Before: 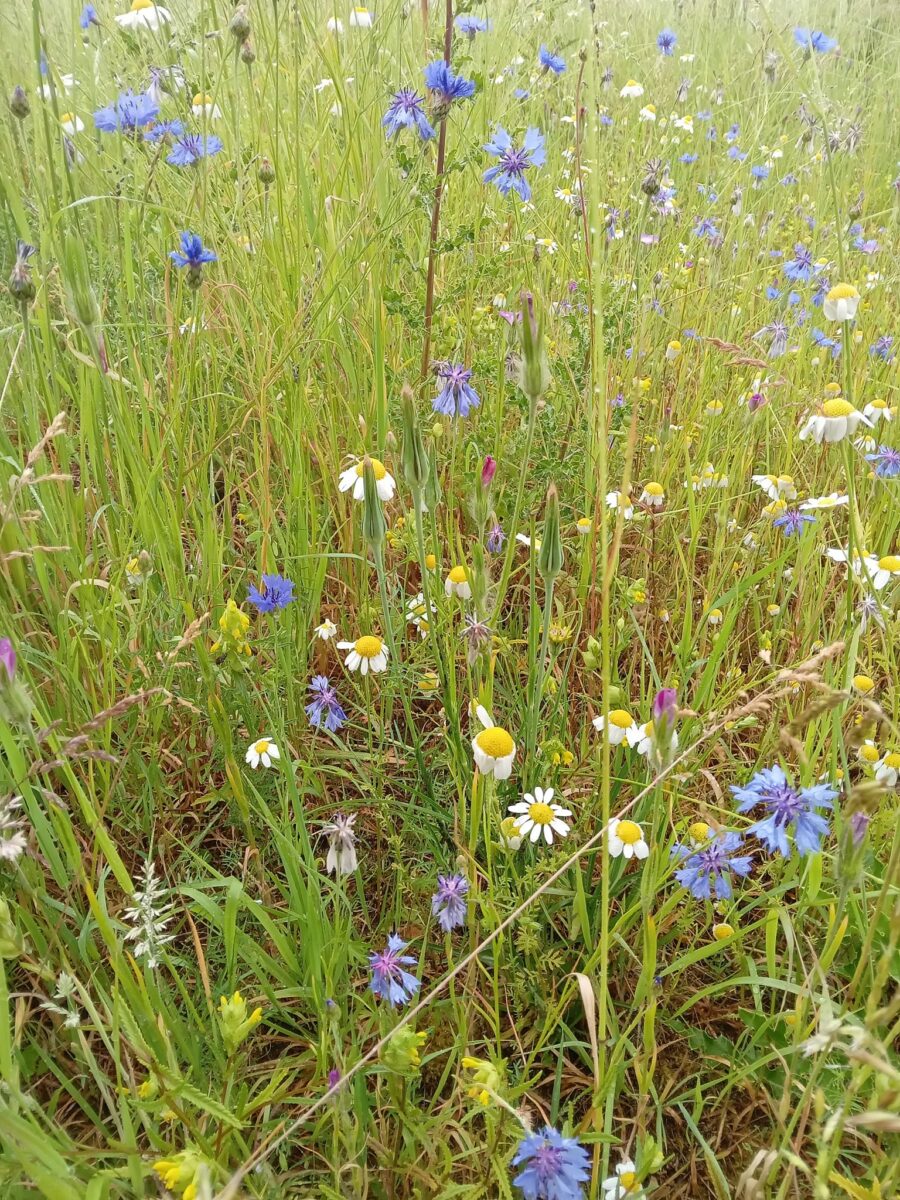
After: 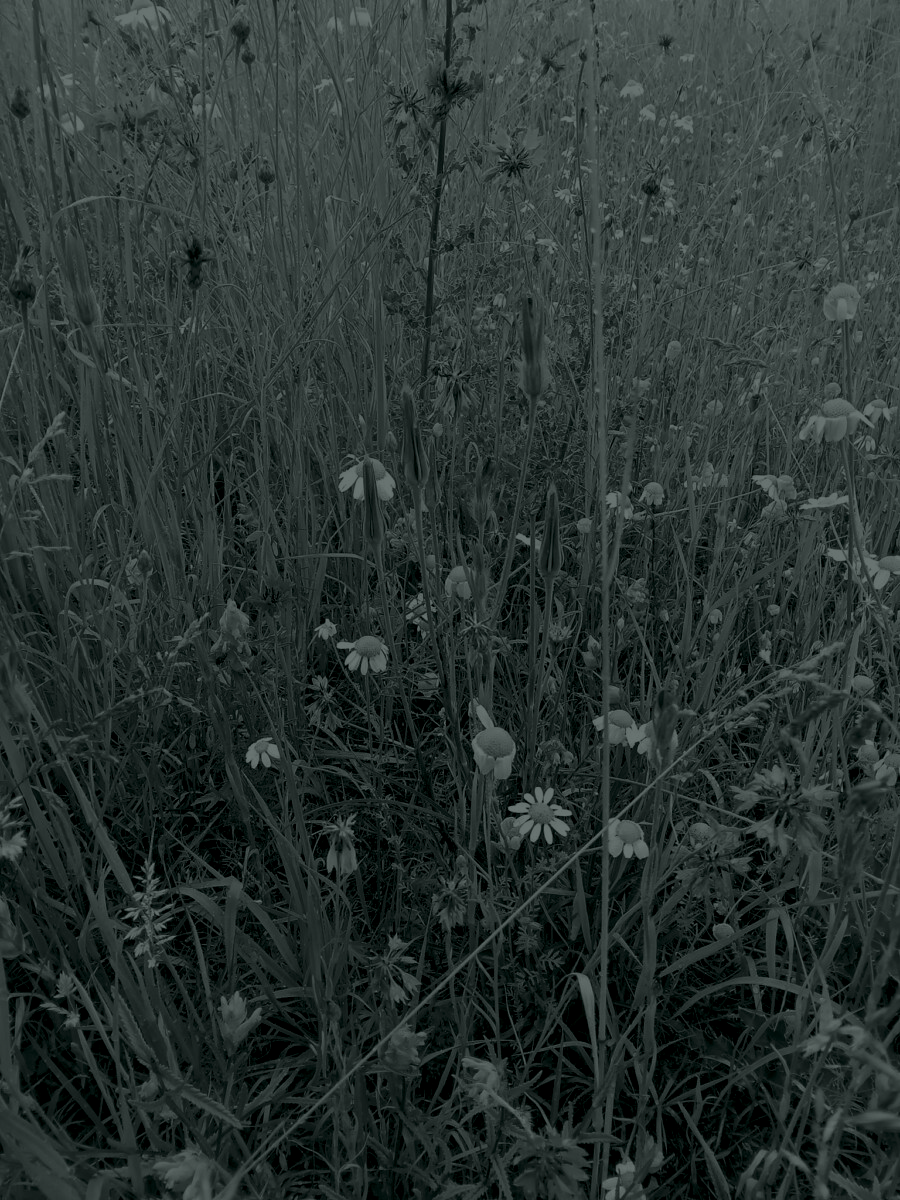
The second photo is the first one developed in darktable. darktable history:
colorize: hue 90°, saturation 19%, lightness 1.59%, version 1
color balance rgb: linear chroma grading › global chroma 9%, perceptual saturation grading › global saturation 36%, perceptual brilliance grading › global brilliance 15%, perceptual brilliance grading › shadows -35%, global vibrance 15%
